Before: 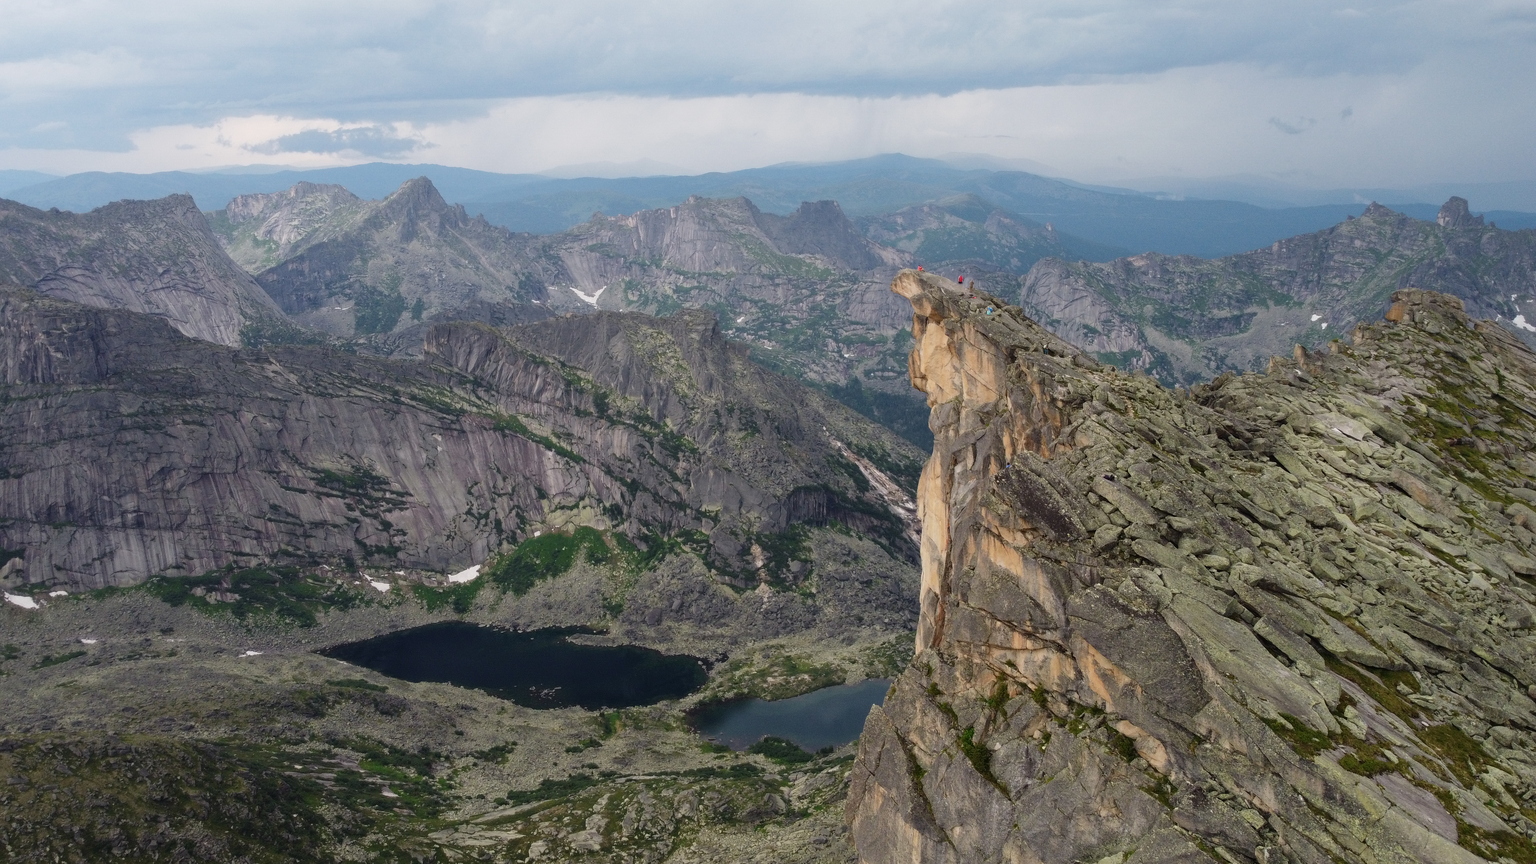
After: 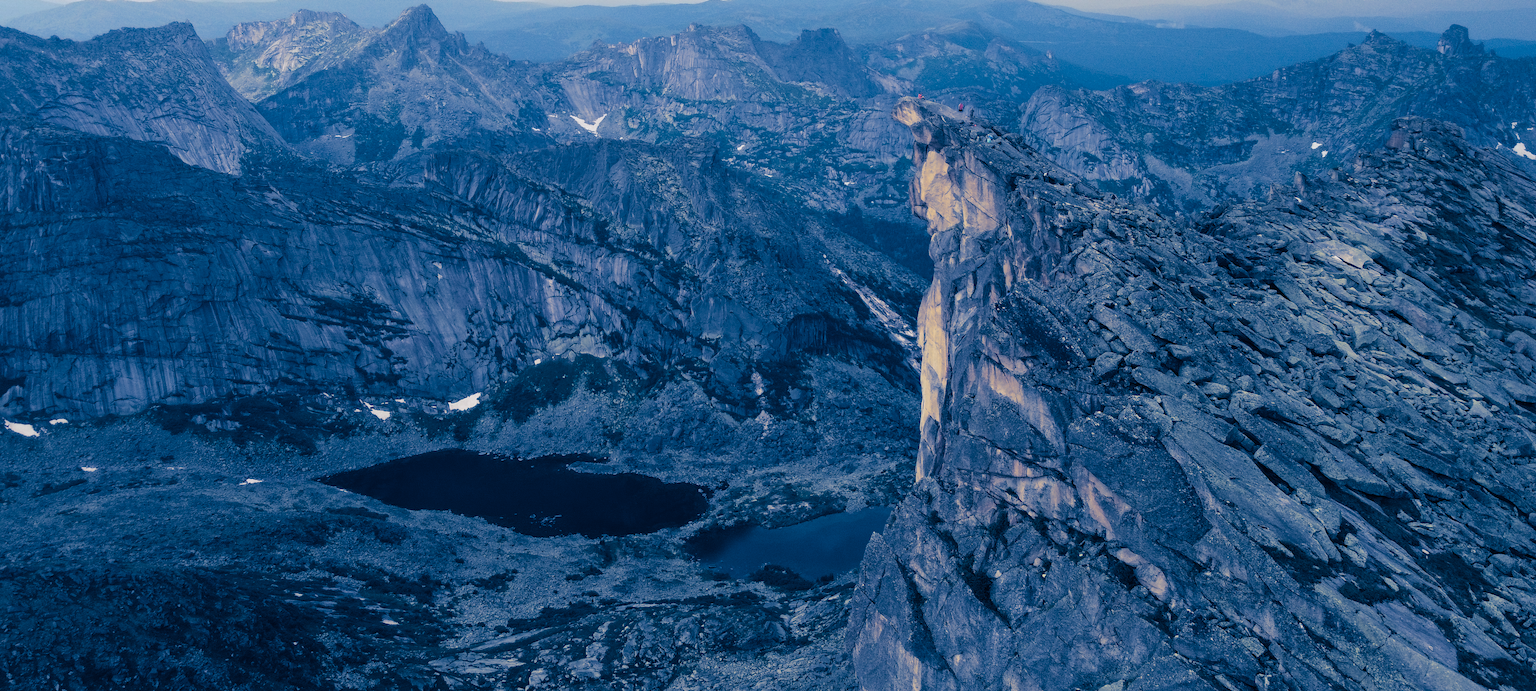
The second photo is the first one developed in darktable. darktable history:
crop and rotate: top 19.998%
split-toning: shadows › hue 226.8°, shadows › saturation 1, highlights › saturation 0, balance -61.41
